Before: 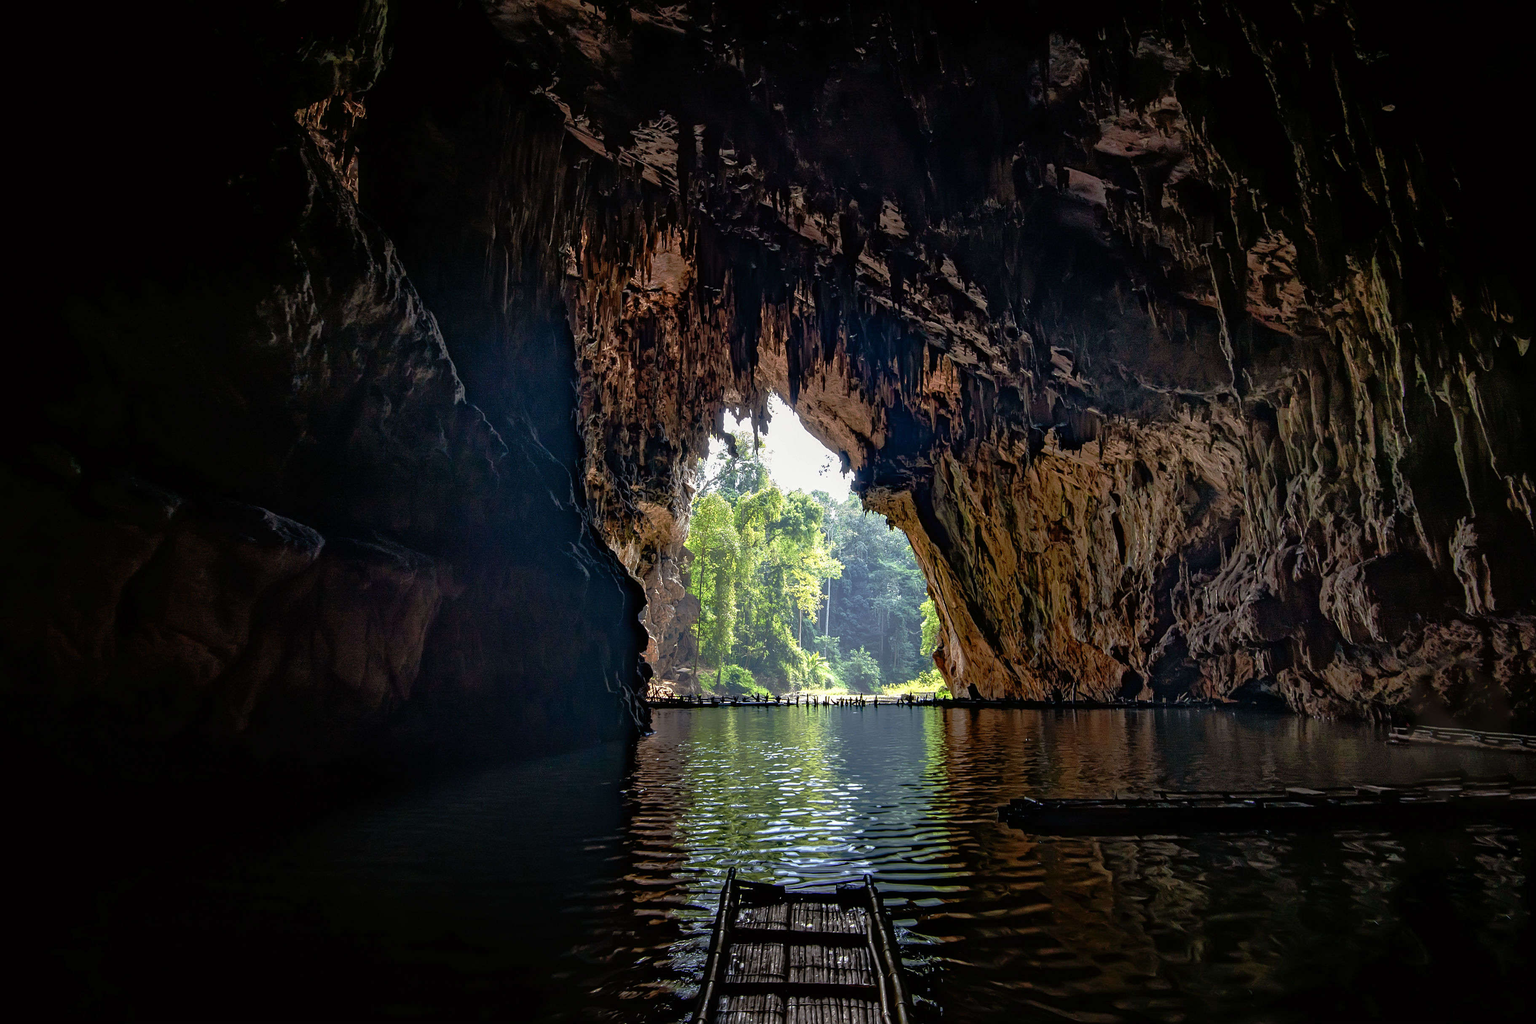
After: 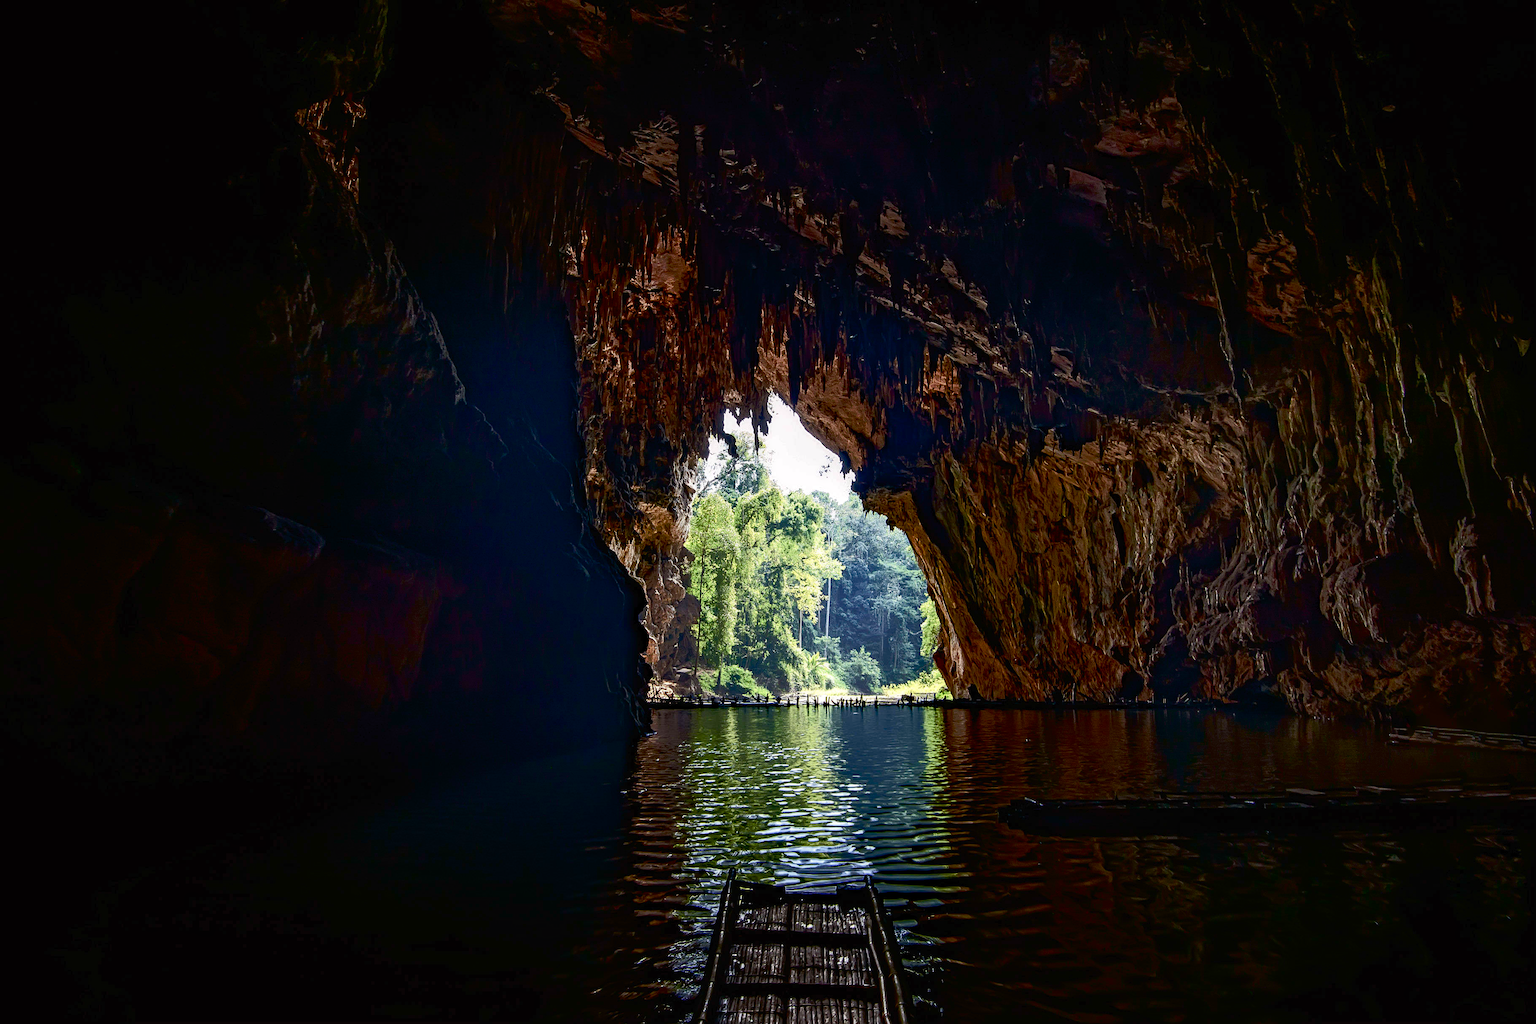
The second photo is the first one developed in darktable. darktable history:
haze removal: compatibility mode true, adaptive false
color balance rgb: perceptual saturation grading › global saturation 20%, perceptual saturation grading › highlights -50.194%, perceptual saturation grading › shadows 30.188%, perceptual brilliance grading › global brilliance 2.677%, perceptual brilliance grading › highlights -3.388%, perceptual brilliance grading › shadows 3.084%, global vibrance 23.438%
tone curve: curves: ch0 [(0, 0) (0.003, 0.011) (0.011, 0.014) (0.025, 0.018) (0.044, 0.023) (0.069, 0.028) (0.1, 0.031) (0.136, 0.039) (0.177, 0.056) (0.224, 0.081) (0.277, 0.129) (0.335, 0.188) (0.399, 0.256) (0.468, 0.367) (0.543, 0.514) (0.623, 0.684) (0.709, 0.785) (0.801, 0.846) (0.898, 0.884) (1, 1)], color space Lab, independent channels, preserve colors none
